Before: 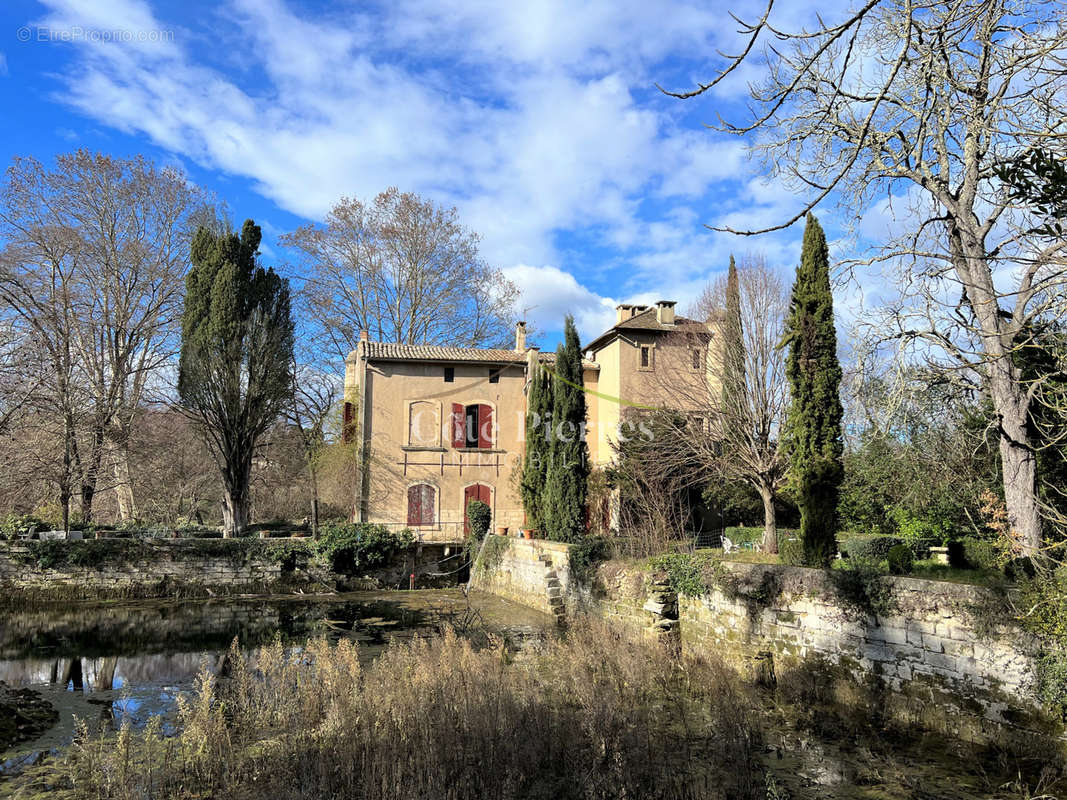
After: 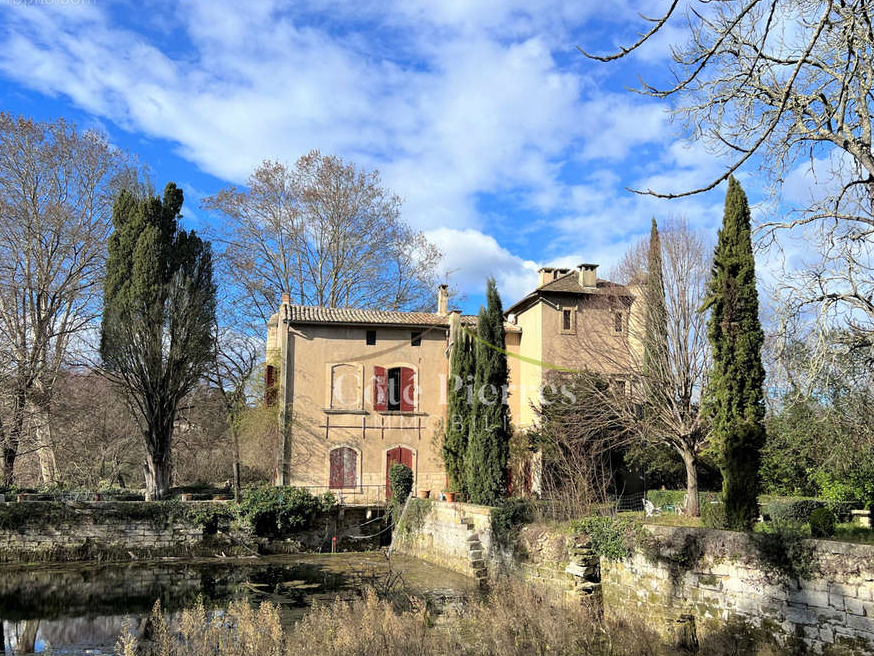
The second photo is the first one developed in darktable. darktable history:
crop and rotate: left 7.402%, top 4.709%, right 10.634%, bottom 13.168%
